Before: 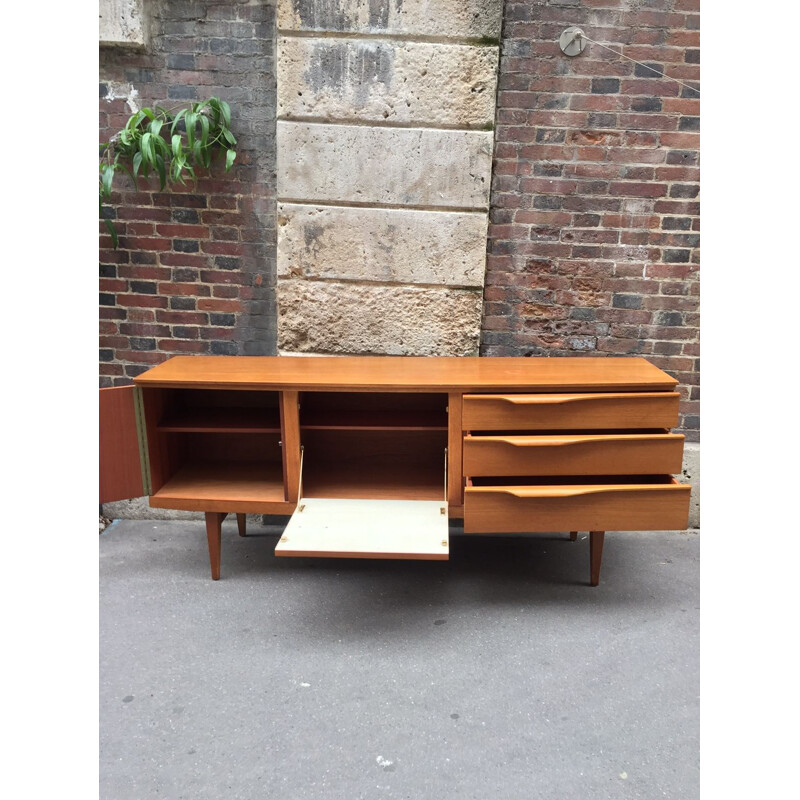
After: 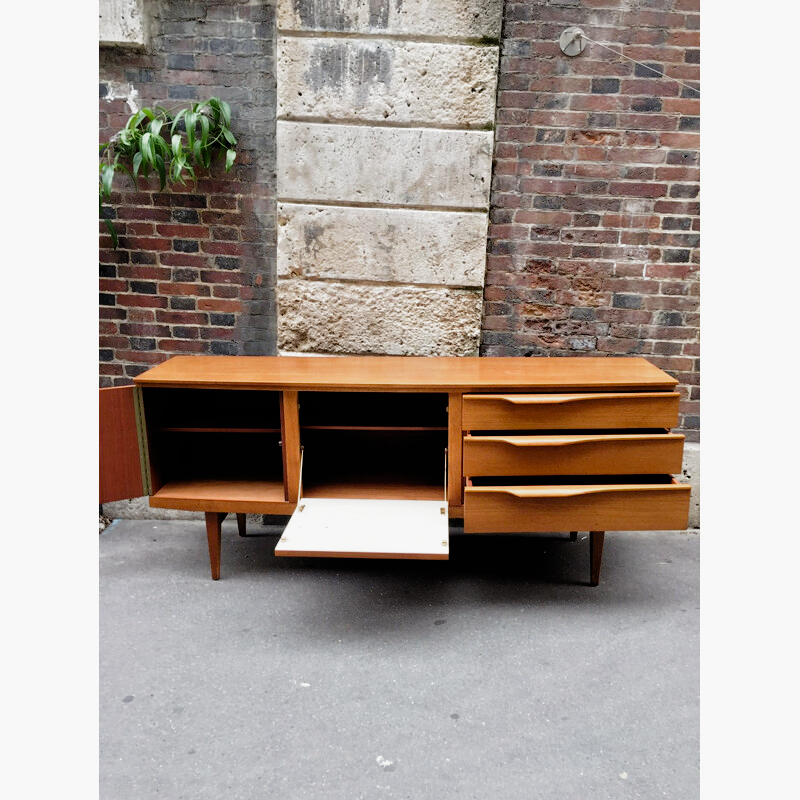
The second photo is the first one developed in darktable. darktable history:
filmic rgb: black relative exposure -4.91 EV, white relative exposure 2.82 EV, threshold 5.98 EV, hardness 3.69, preserve chrominance no, color science v4 (2020), enable highlight reconstruction true
